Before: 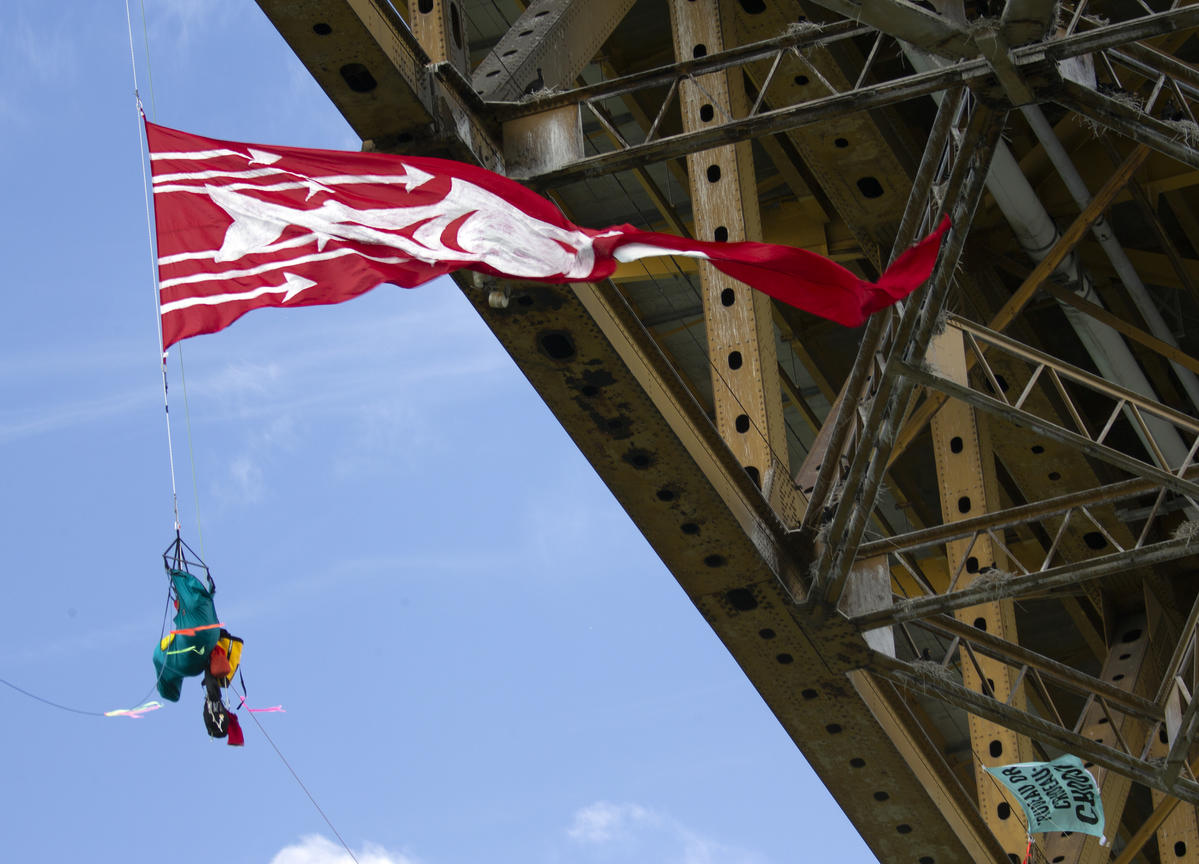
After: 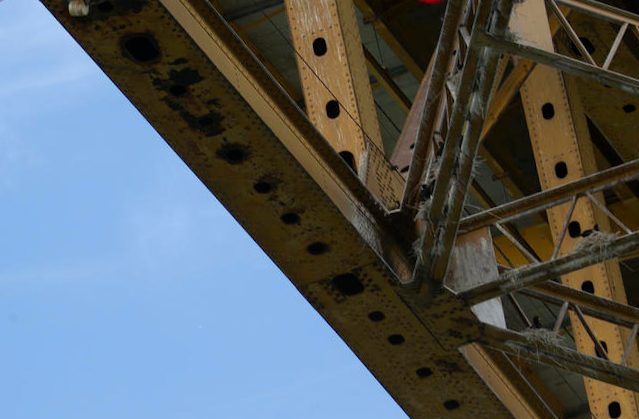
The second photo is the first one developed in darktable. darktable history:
crop: left 35.03%, top 36.625%, right 14.663%, bottom 20.057%
rotate and perspective: rotation -5.2°, automatic cropping off
